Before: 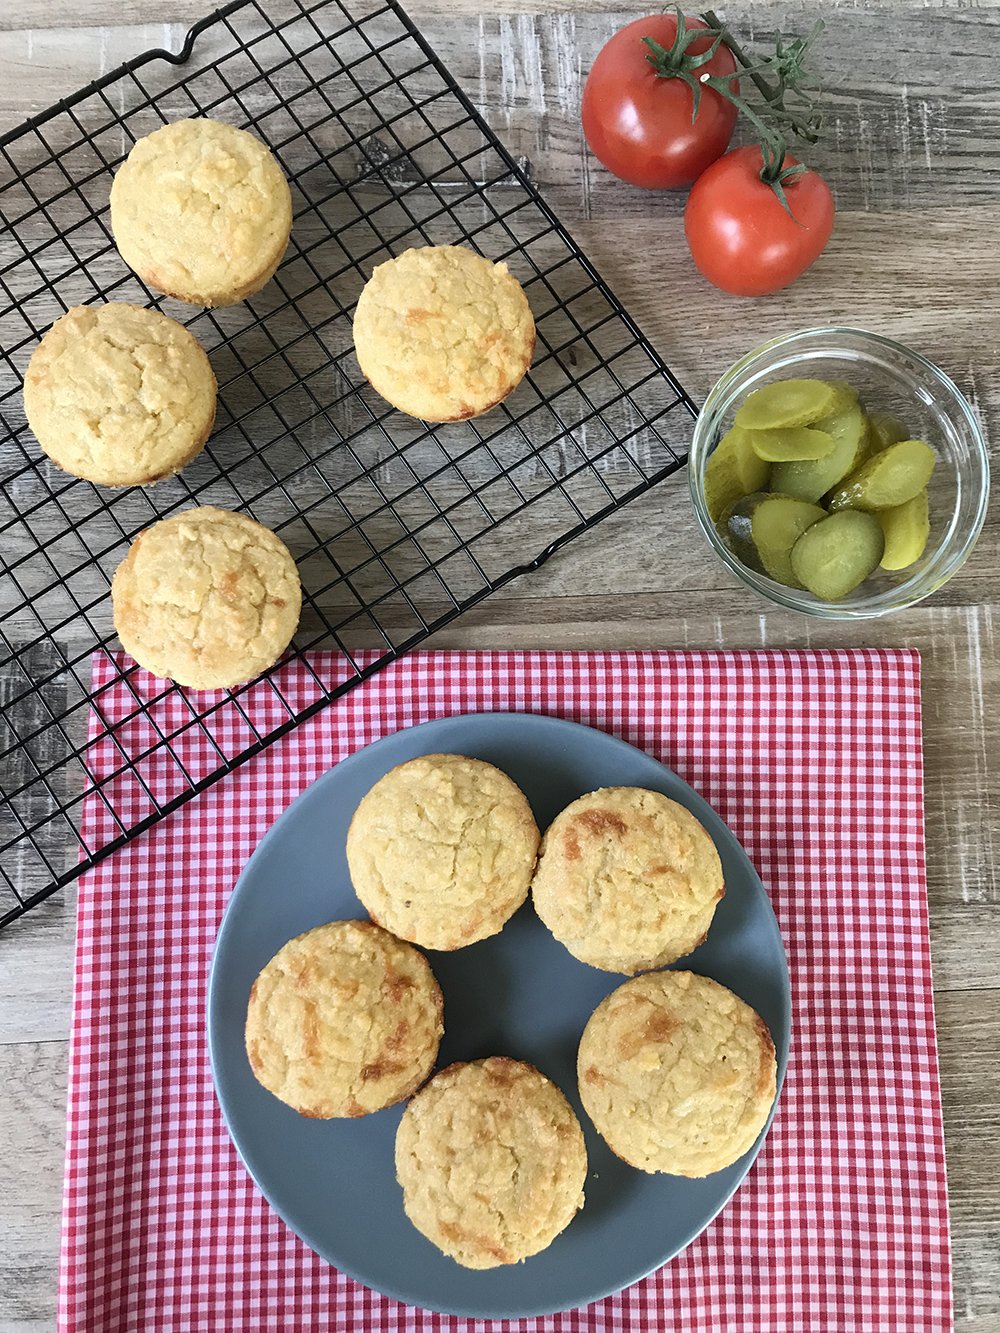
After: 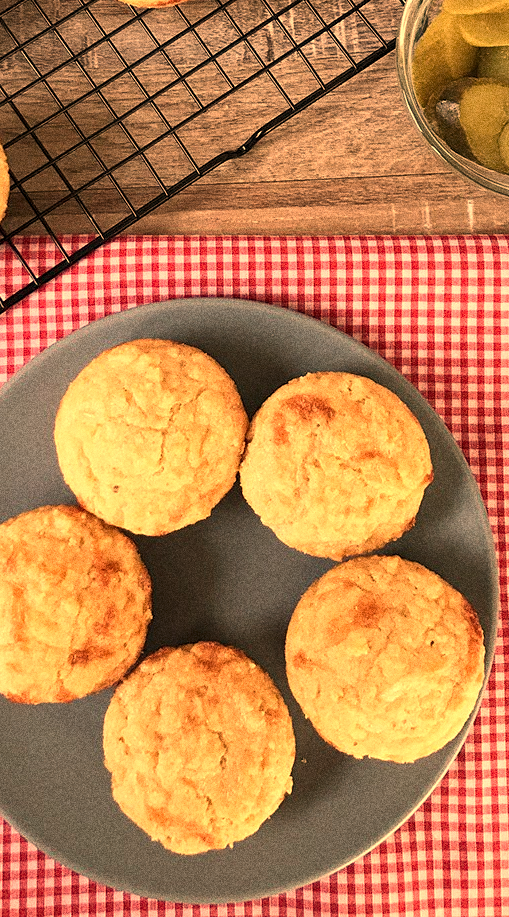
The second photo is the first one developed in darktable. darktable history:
white balance: red 1.467, blue 0.684
local contrast: highlights 100%, shadows 100%, detail 120%, midtone range 0.2
grain: coarseness 14.49 ISO, strength 48.04%, mid-tones bias 35%
crop and rotate: left 29.237%, top 31.152%, right 19.807%
